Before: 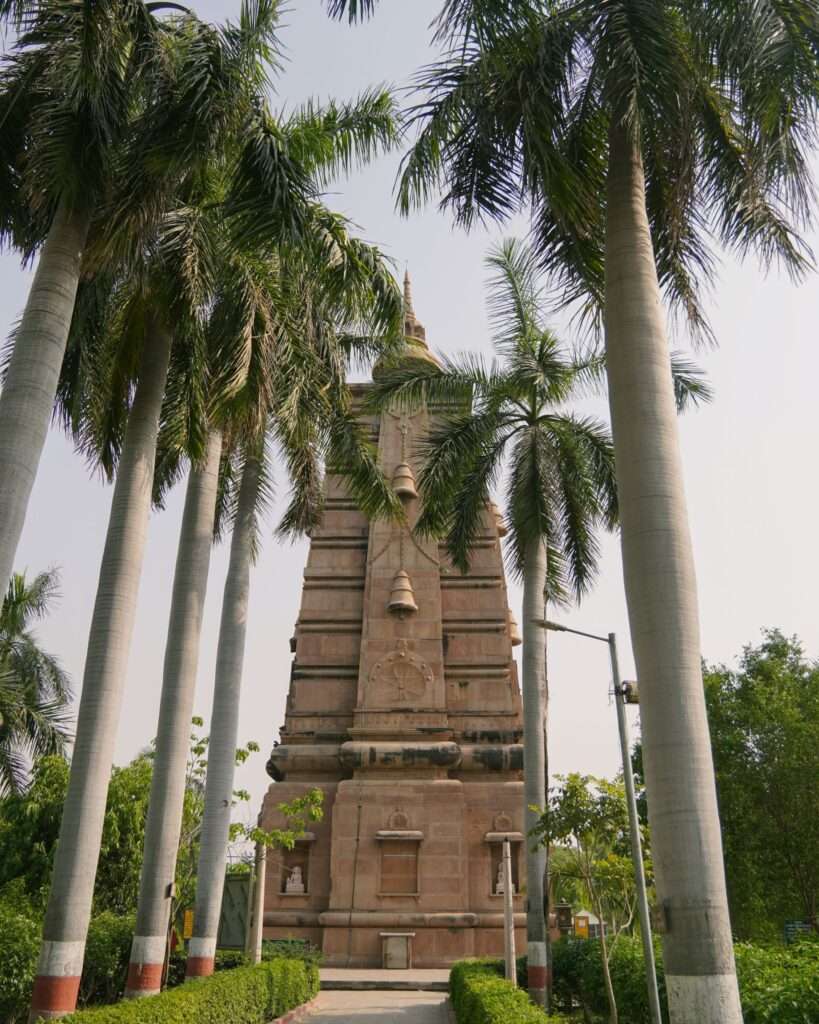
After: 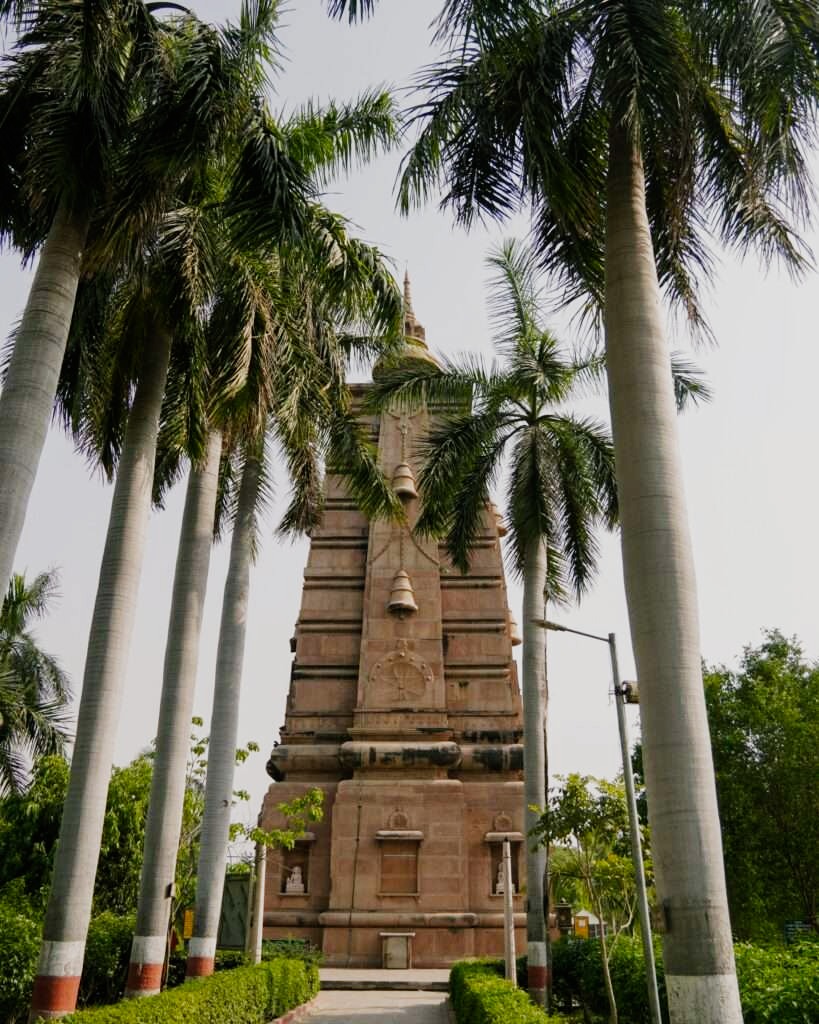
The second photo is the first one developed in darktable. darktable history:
filmic rgb: black relative exposure -8.1 EV, white relative exposure 3.01 EV, hardness 5.33, contrast 1.241, add noise in highlights 0, preserve chrominance no, color science v3 (2019), use custom middle-gray values true, contrast in highlights soft
